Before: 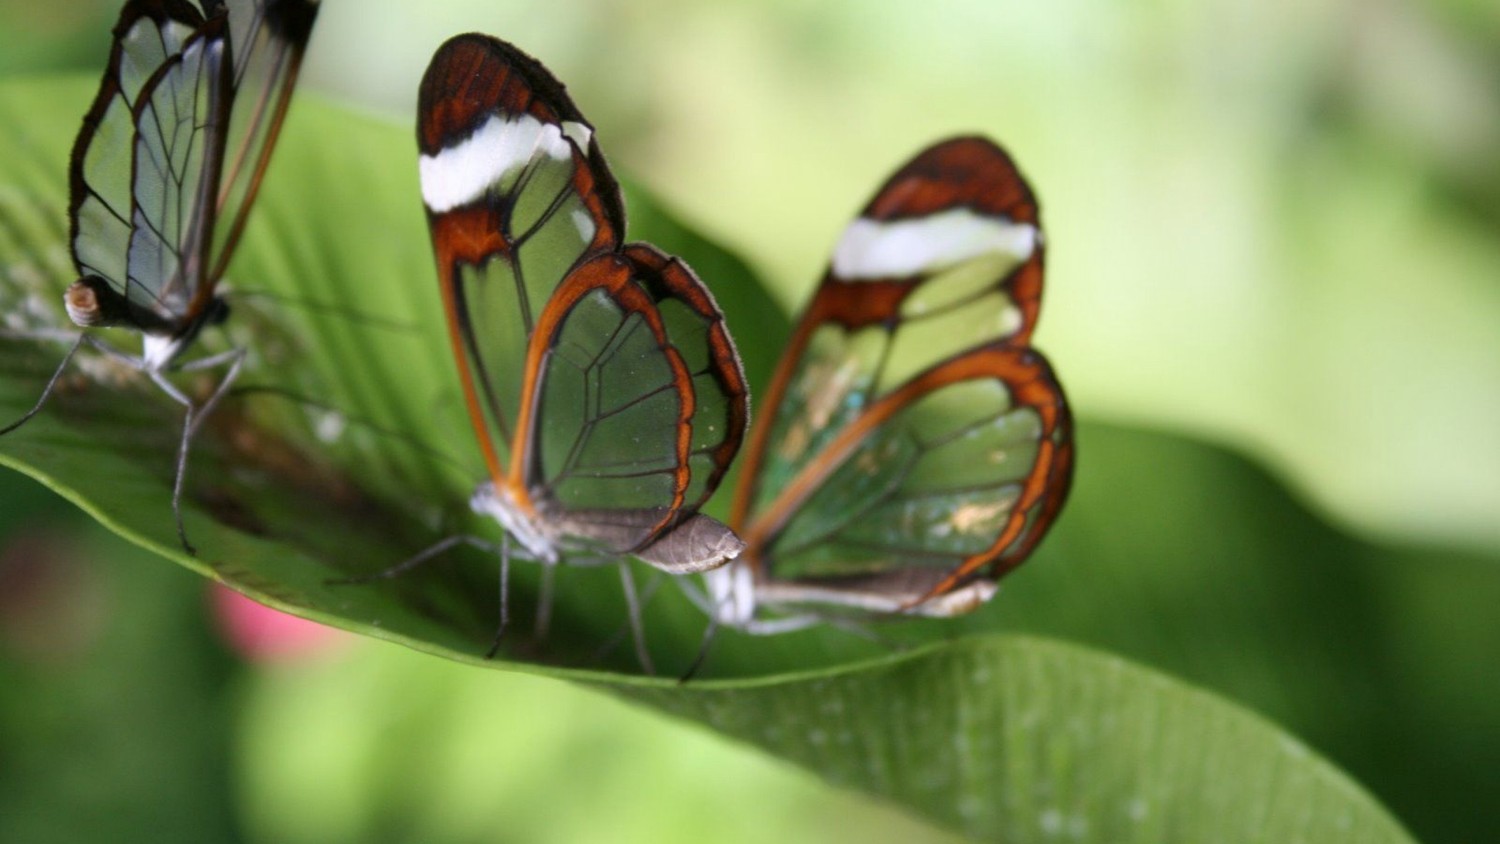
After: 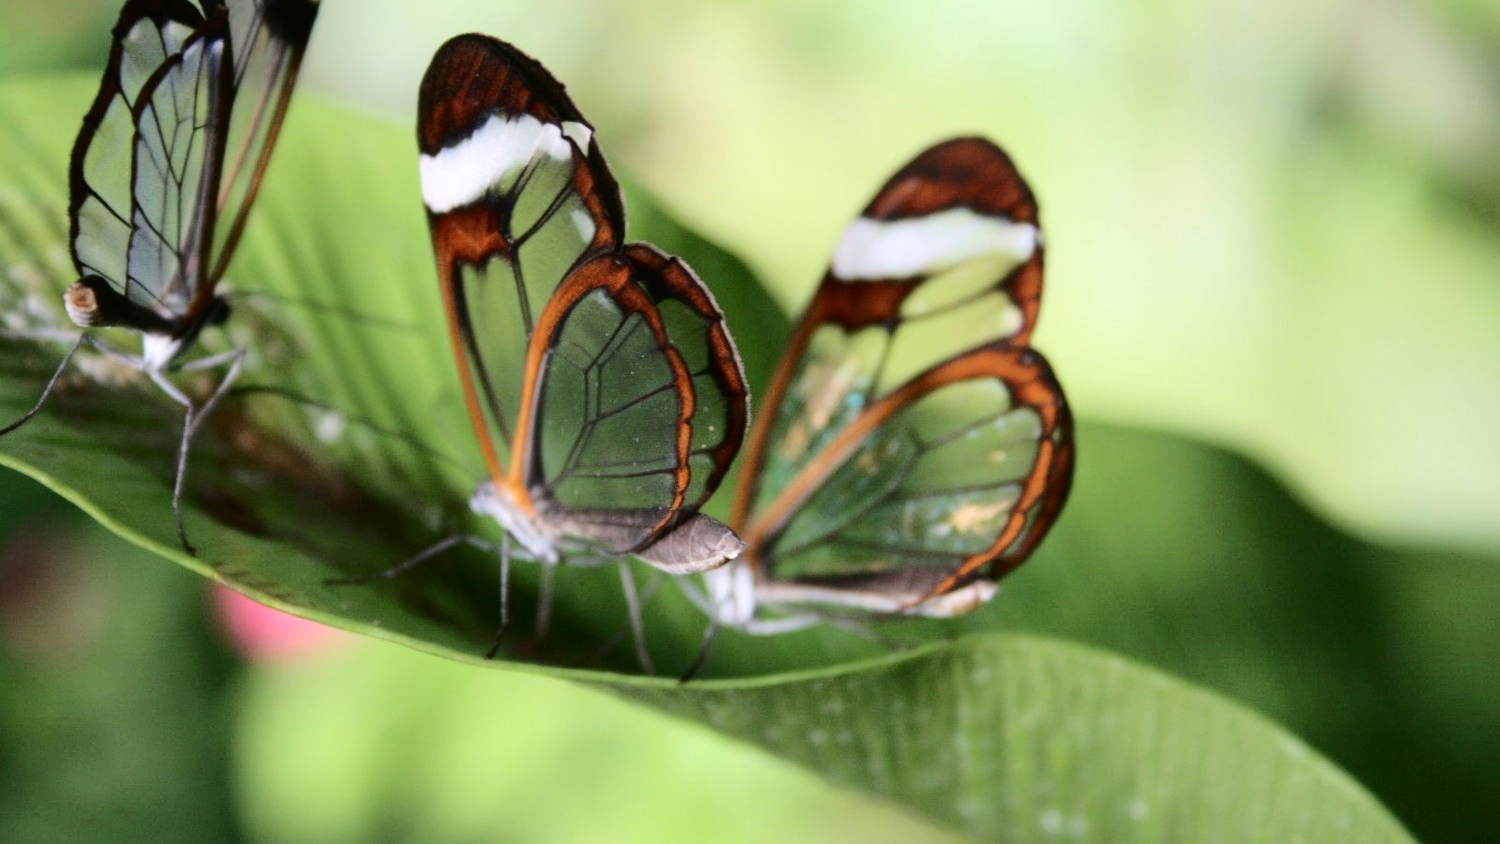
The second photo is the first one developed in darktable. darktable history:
tone curve: curves: ch0 [(0, 0) (0.003, 0.013) (0.011, 0.016) (0.025, 0.021) (0.044, 0.029) (0.069, 0.039) (0.1, 0.056) (0.136, 0.085) (0.177, 0.14) (0.224, 0.201) (0.277, 0.28) (0.335, 0.372) (0.399, 0.475) (0.468, 0.567) (0.543, 0.643) (0.623, 0.722) (0.709, 0.801) (0.801, 0.859) (0.898, 0.927) (1, 1)], color space Lab, independent channels, preserve colors none
